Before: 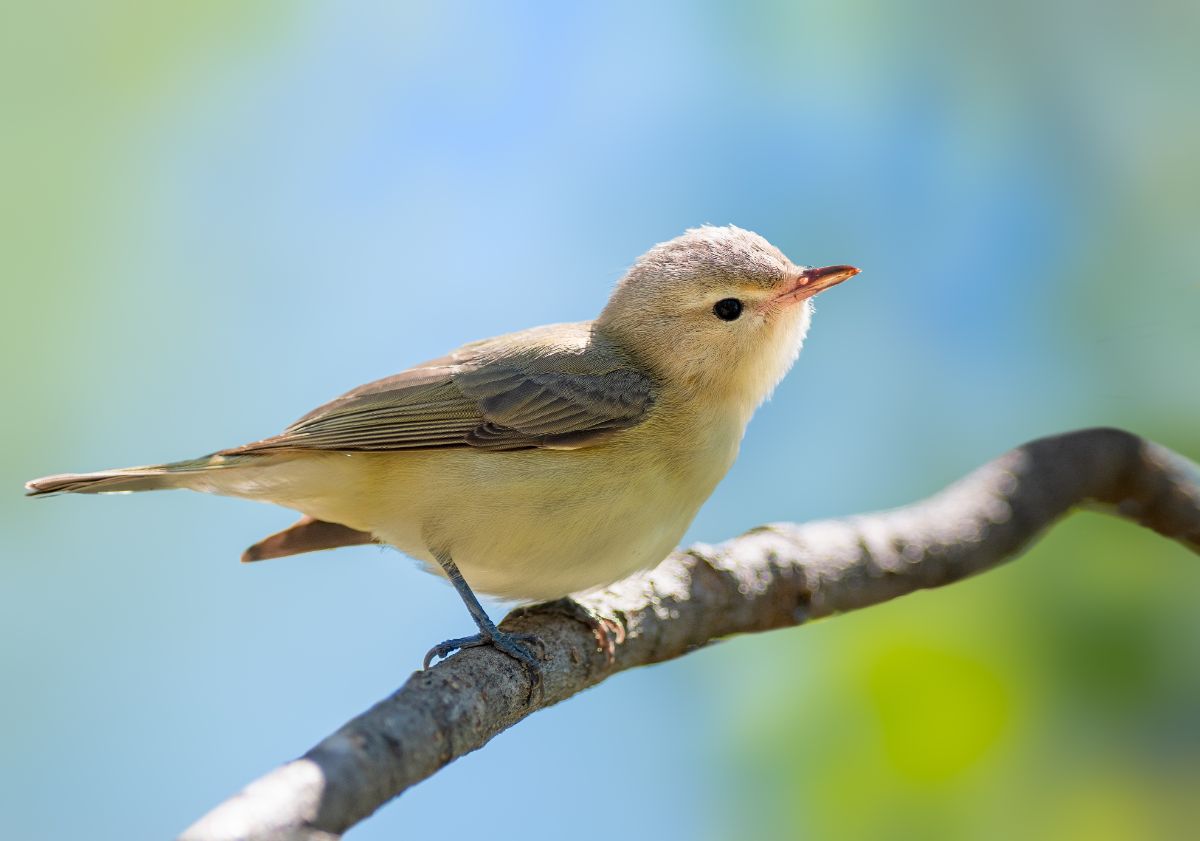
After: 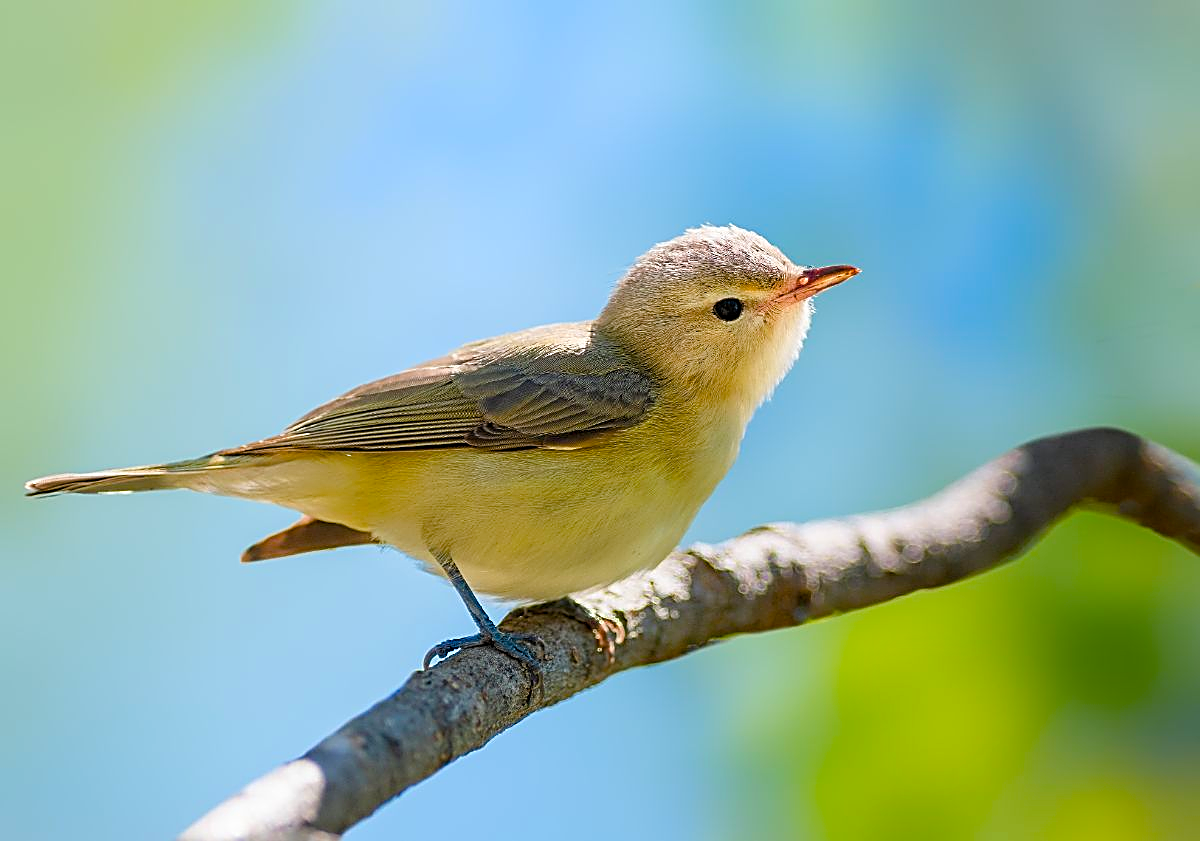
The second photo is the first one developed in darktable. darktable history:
color balance rgb: shadows lift › chroma 0.944%, shadows lift › hue 110.41°, power › hue 330.24°, linear chroma grading › global chroma 15.24%, perceptual saturation grading › global saturation 9.471%, perceptual saturation grading › highlights -12.902%, perceptual saturation grading › mid-tones 14.221%, perceptual saturation grading › shadows 23.591%, global vibrance 20%
sharpen: amount 0.908
